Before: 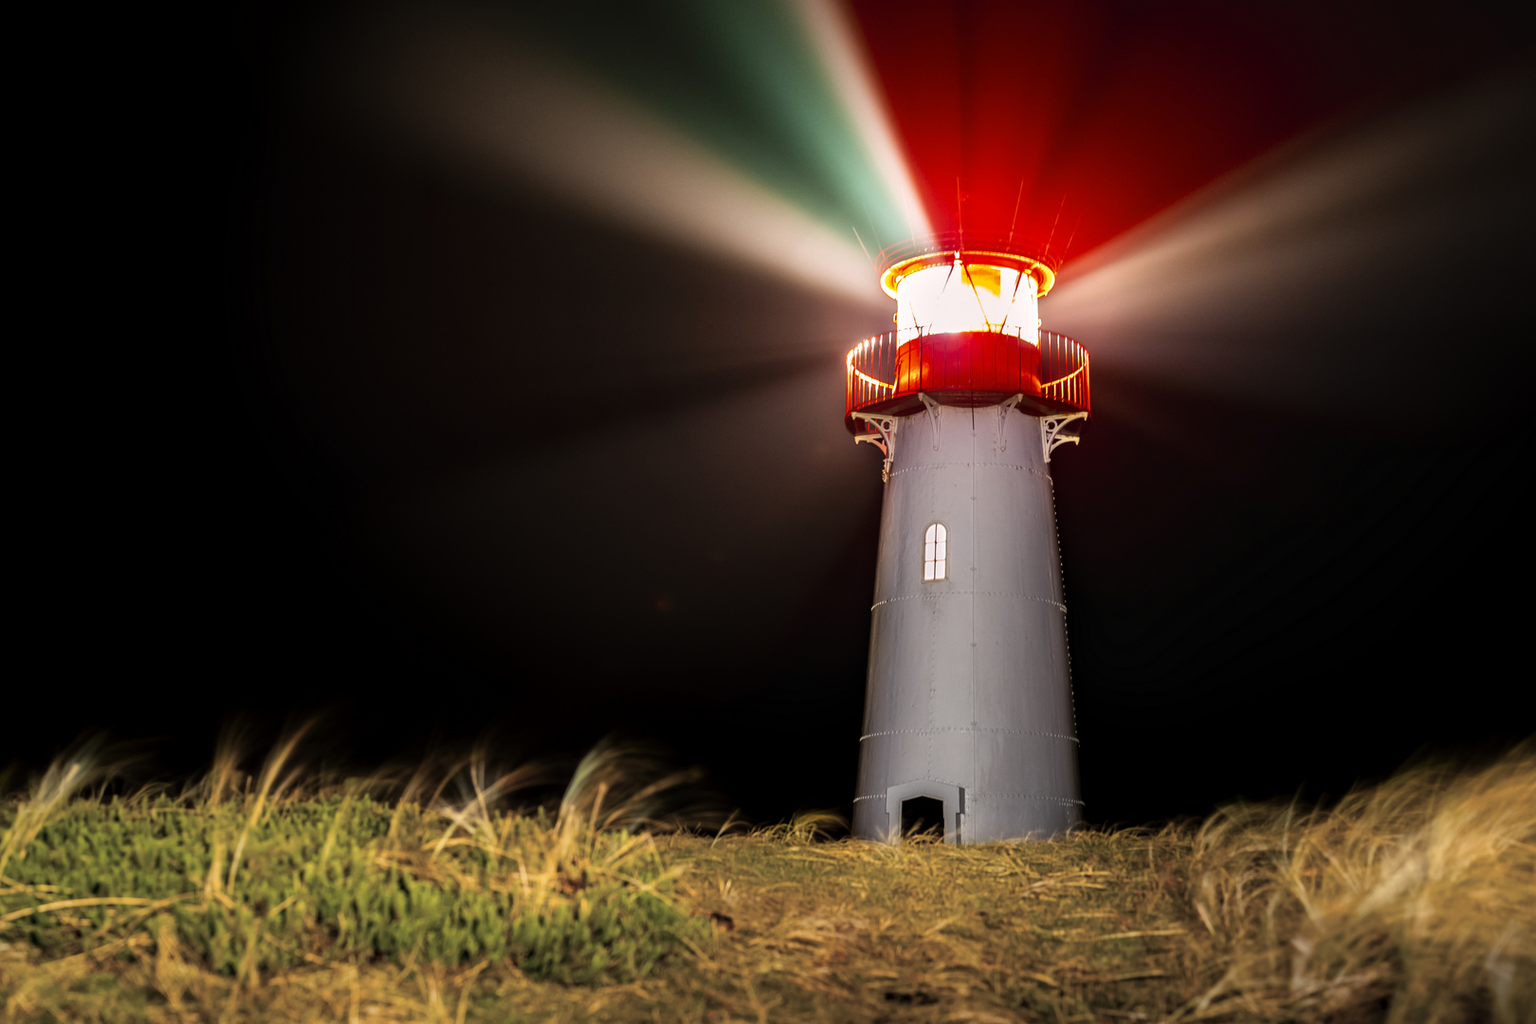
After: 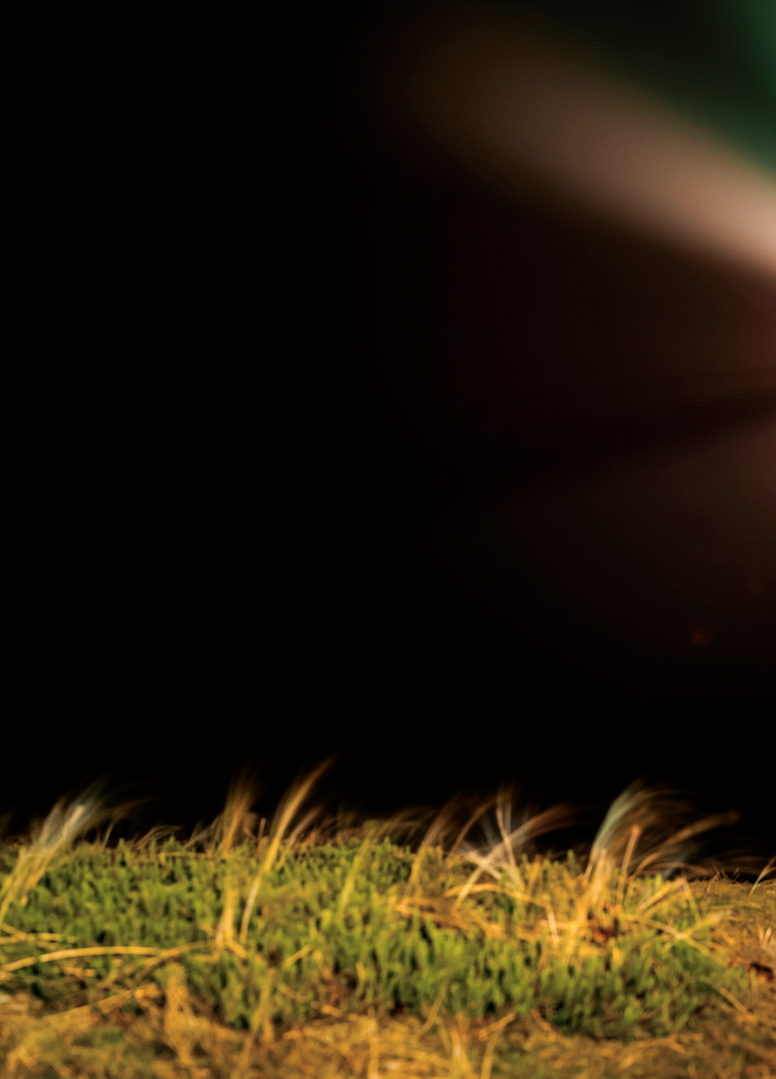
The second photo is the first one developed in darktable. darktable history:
color zones: curves: ch1 [(0, 0.525) (0.143, 0.556) (0.286, 0.52) (0.429, 0.5) (0.571, 0.5) (0.714, 0.5) (0.857, 0.503) (1, 0.525)]
crop and rotate: left 0.024%, top 0%, right 52.041%
